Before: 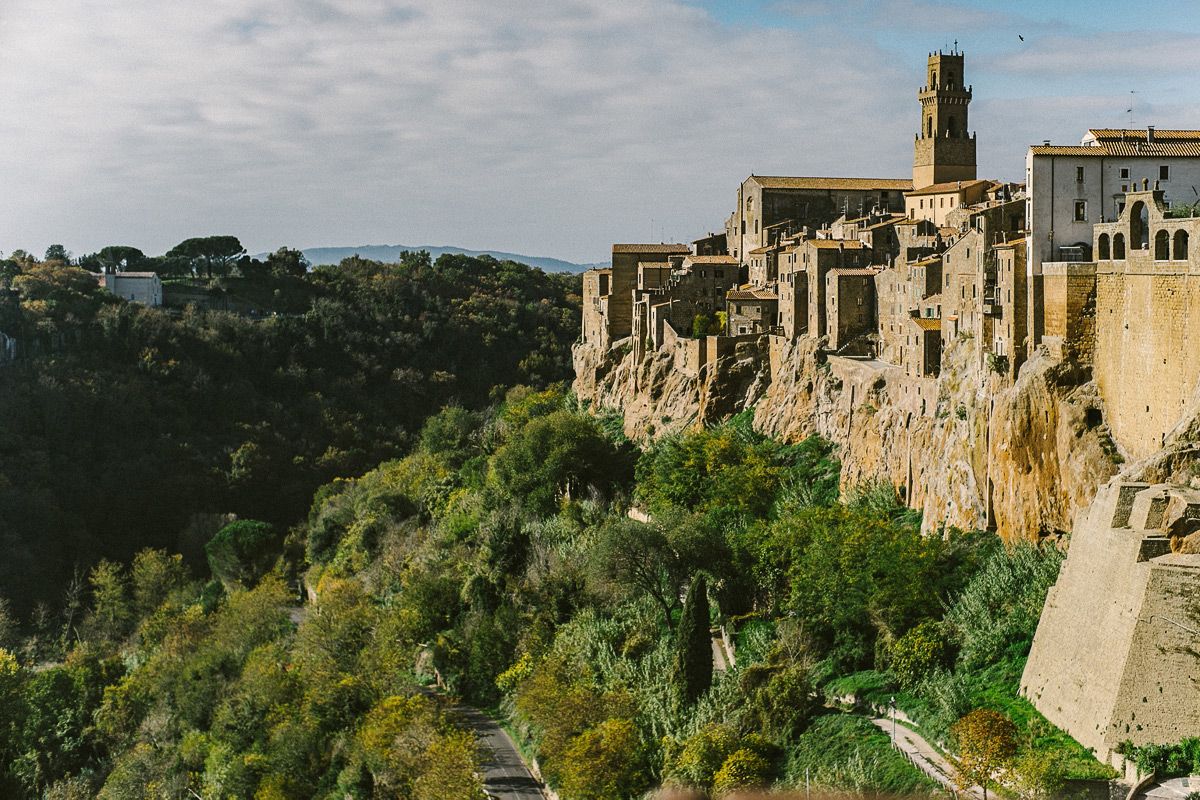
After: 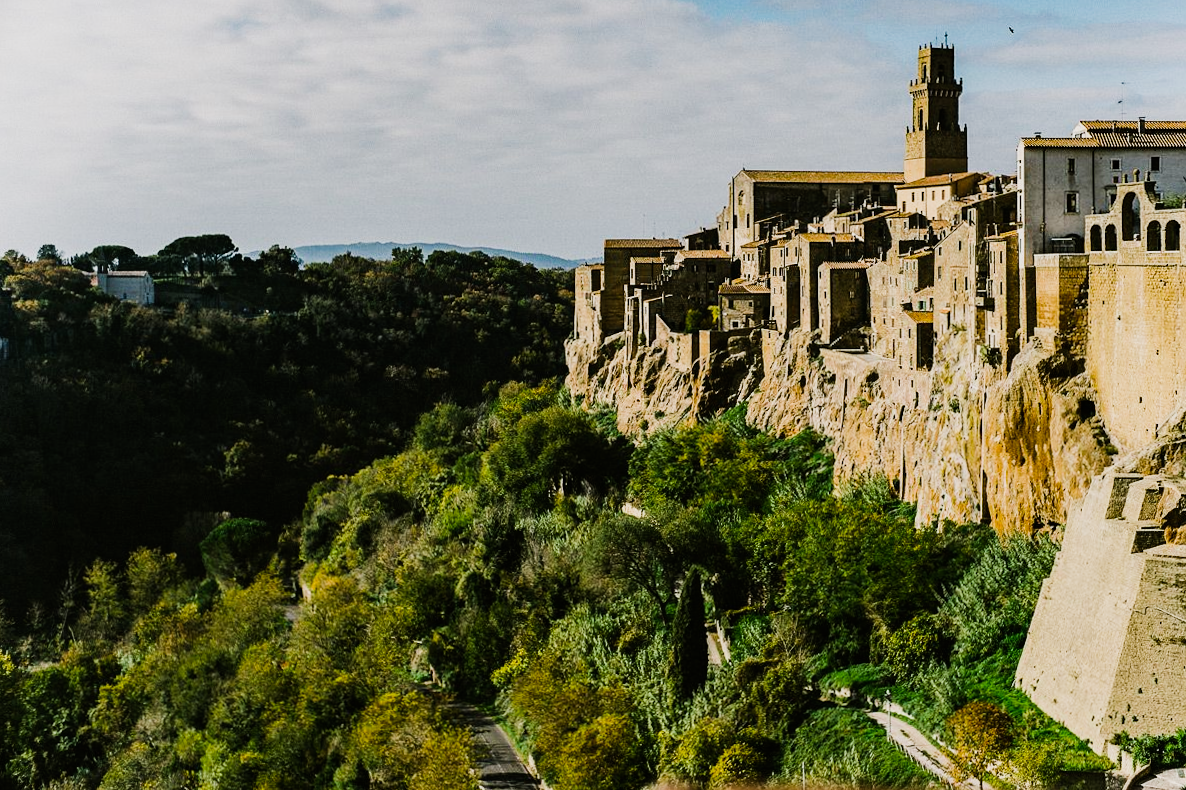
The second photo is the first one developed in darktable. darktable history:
rotate and perspective: rotation -0.45°, automatic cropping original format, crop left 0.008, crop right 0.992, crop top 0.012, crop bottom 0.988
sigmoid: contrast 1.8
